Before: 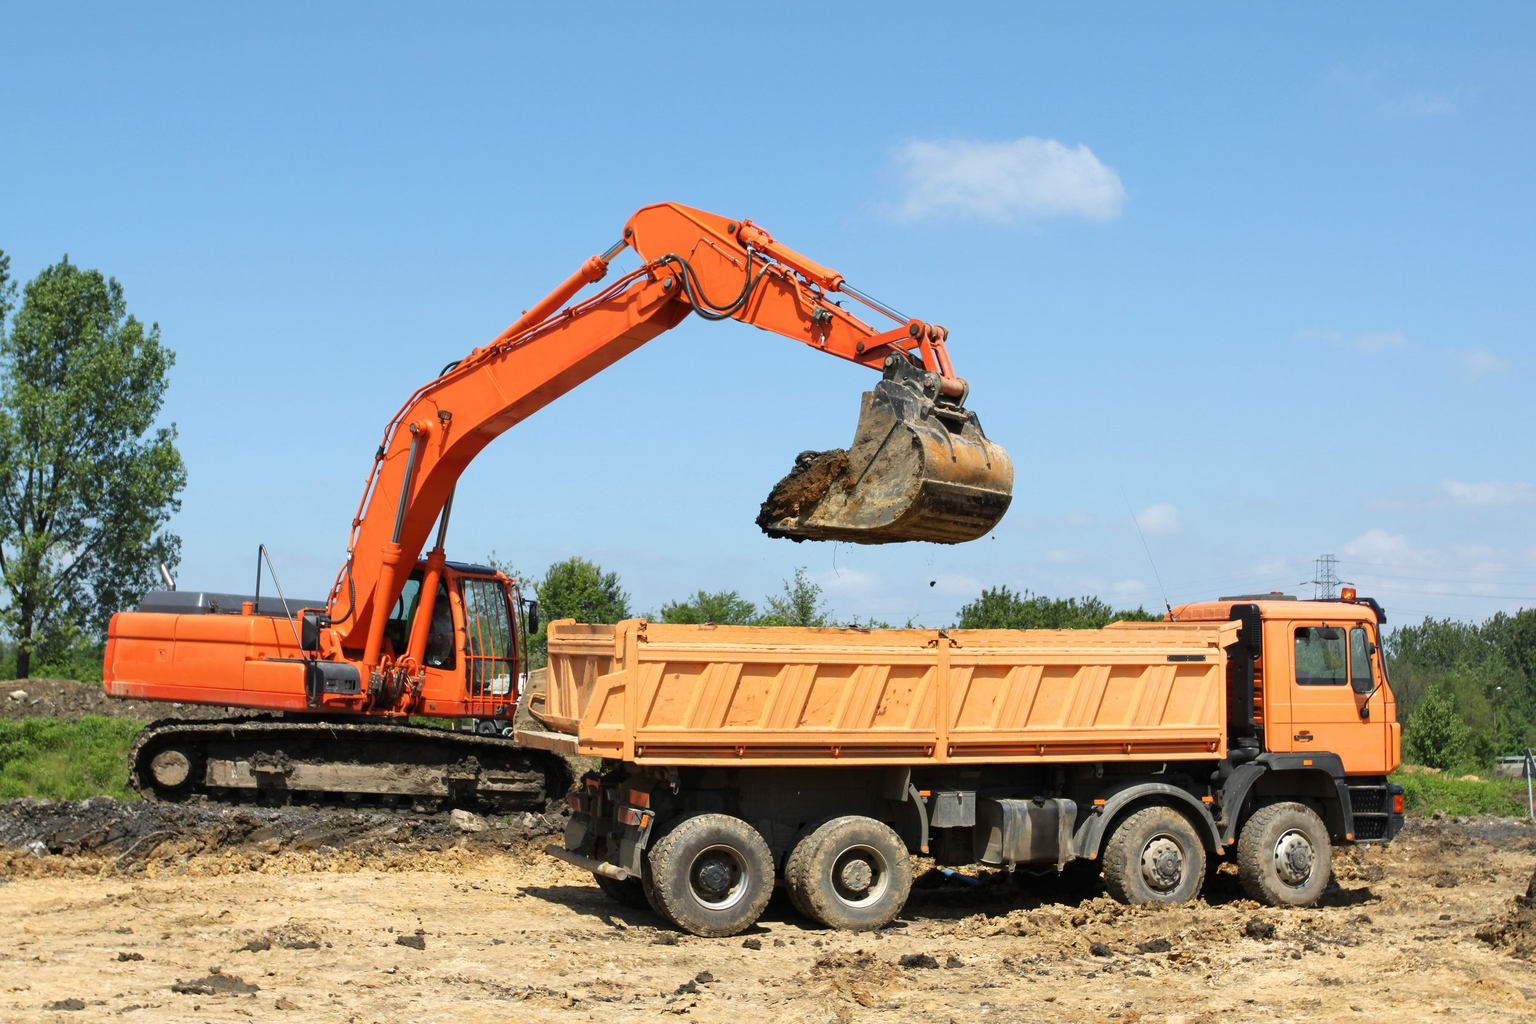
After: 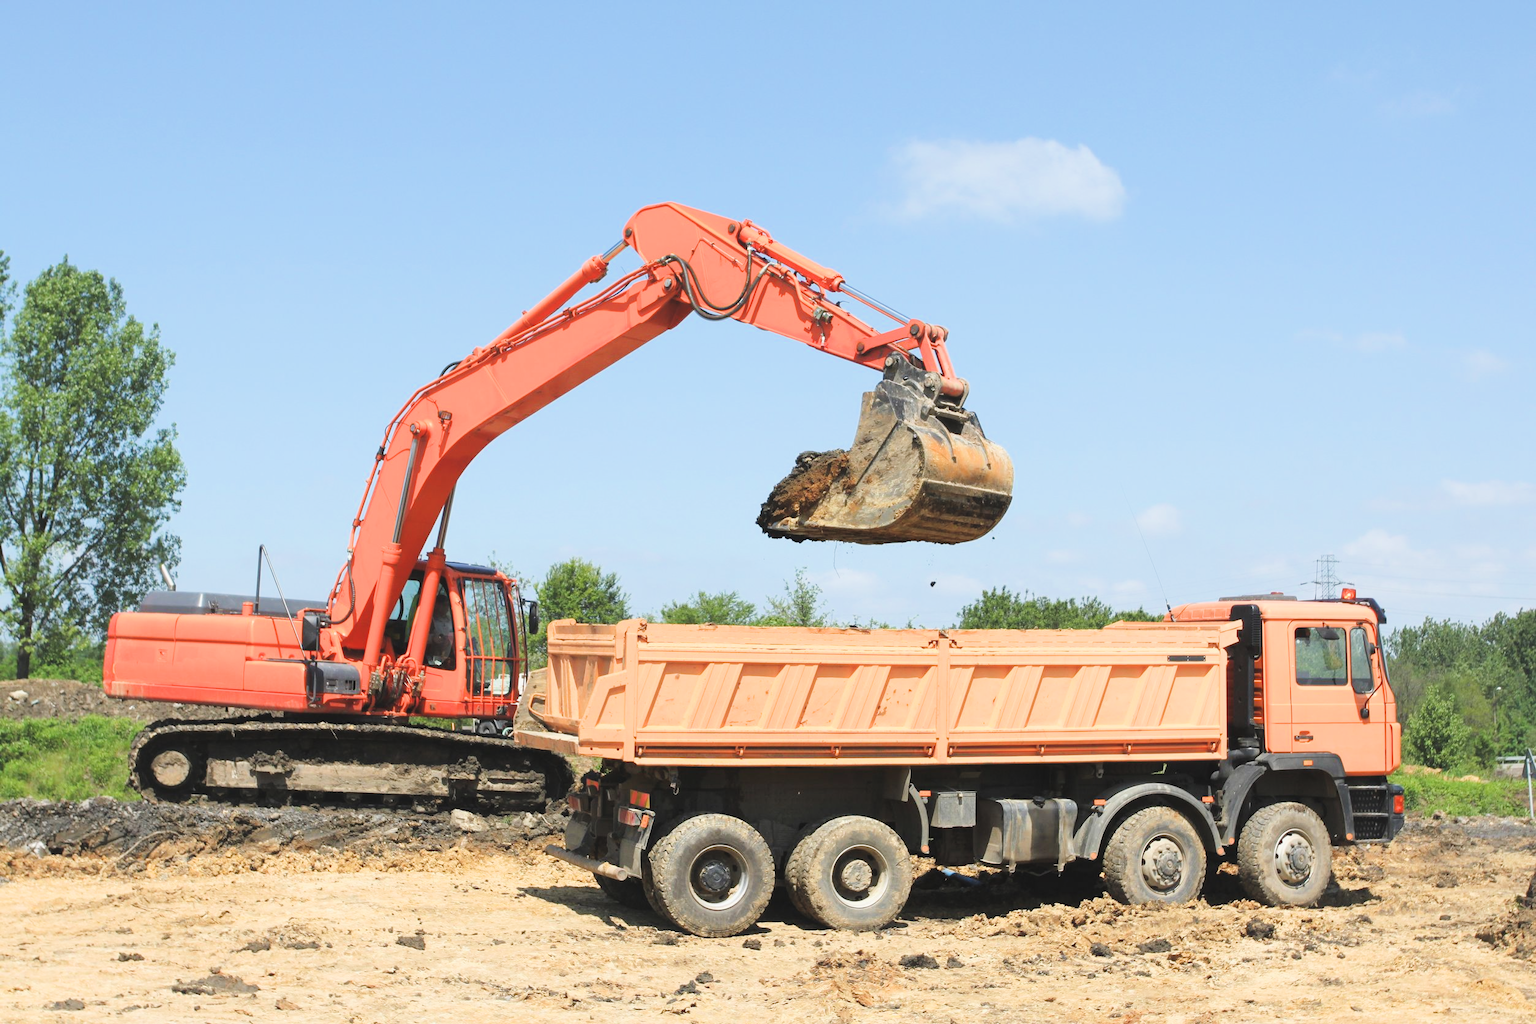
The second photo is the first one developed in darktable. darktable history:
contrast equalizer: y [[0.46, 0.454, 0.451, 0.451, 0.455, 0.46], [0.5 ×6], [0.5 ×6], [0 ×6], [0 ×6]], mix 0.287
filmic rgb: black relative exposure -8.01 EV, white relative exposure 3.91 EV, hardness 4.25, iterations of high-quality reconstruction 0
exposure: black level correction -0.006, exposure 1 EV, compensate exposure bias true, compensate highlight preservation false
